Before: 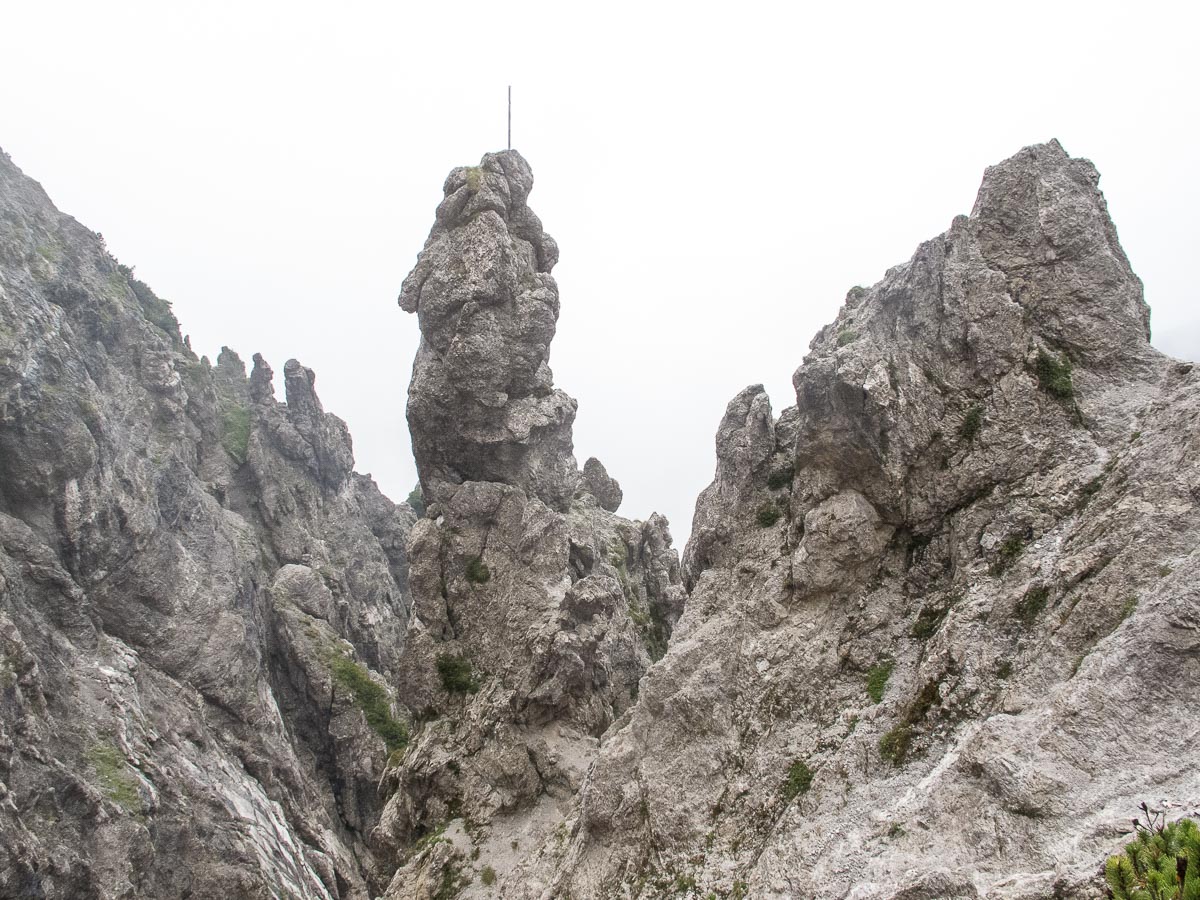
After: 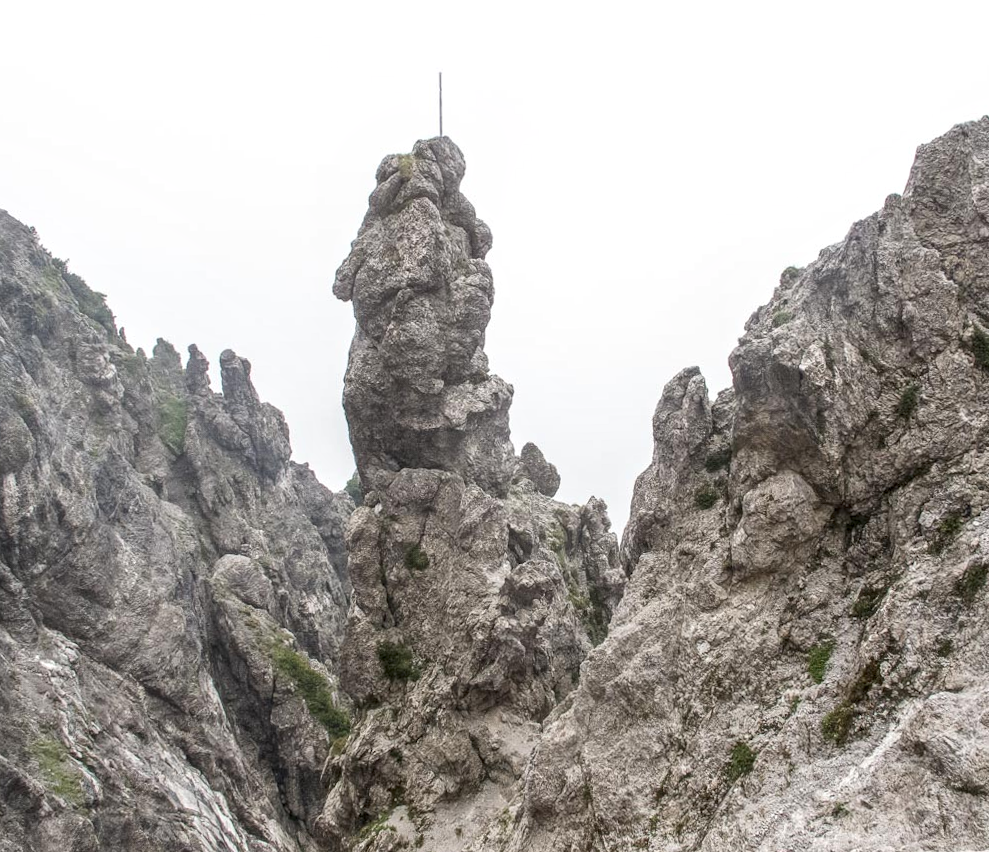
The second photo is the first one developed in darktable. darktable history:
local contrast: on, module defaults
crop and rotate: angle 1°, left 4.281%, top 0.642%, right 11.383%, bottom 2.486%
